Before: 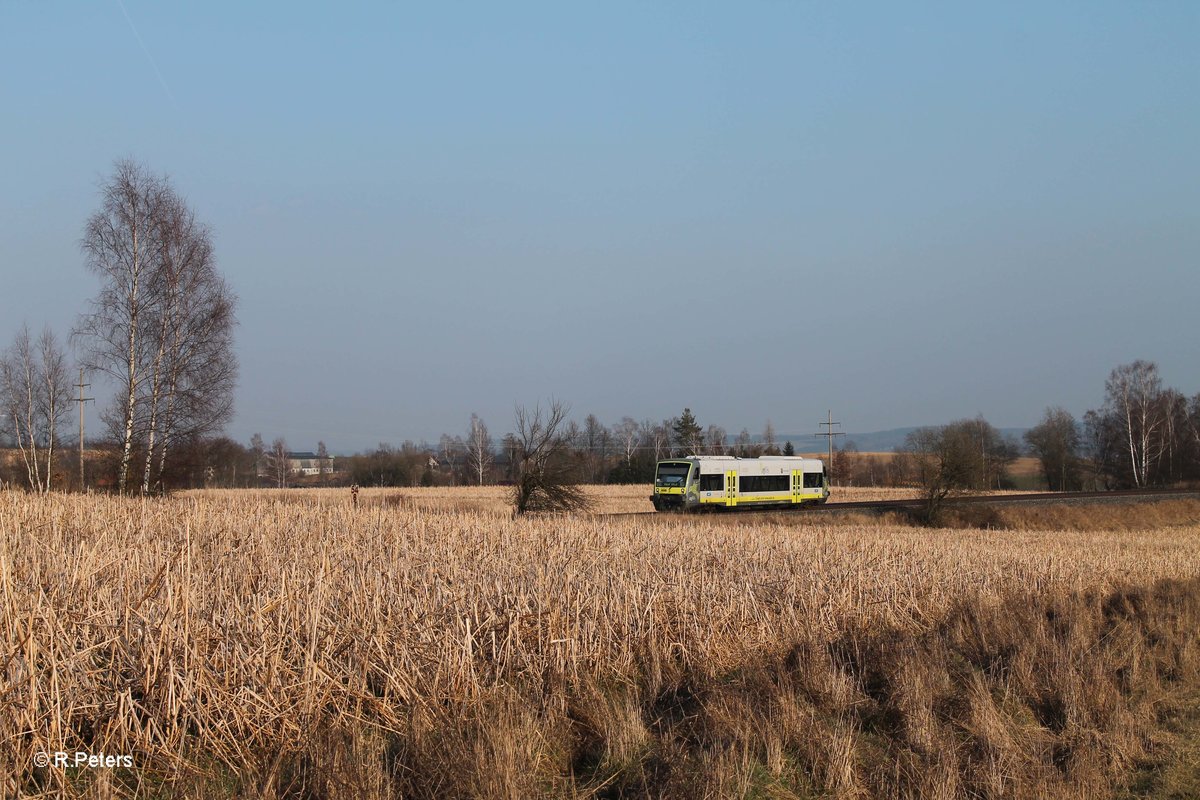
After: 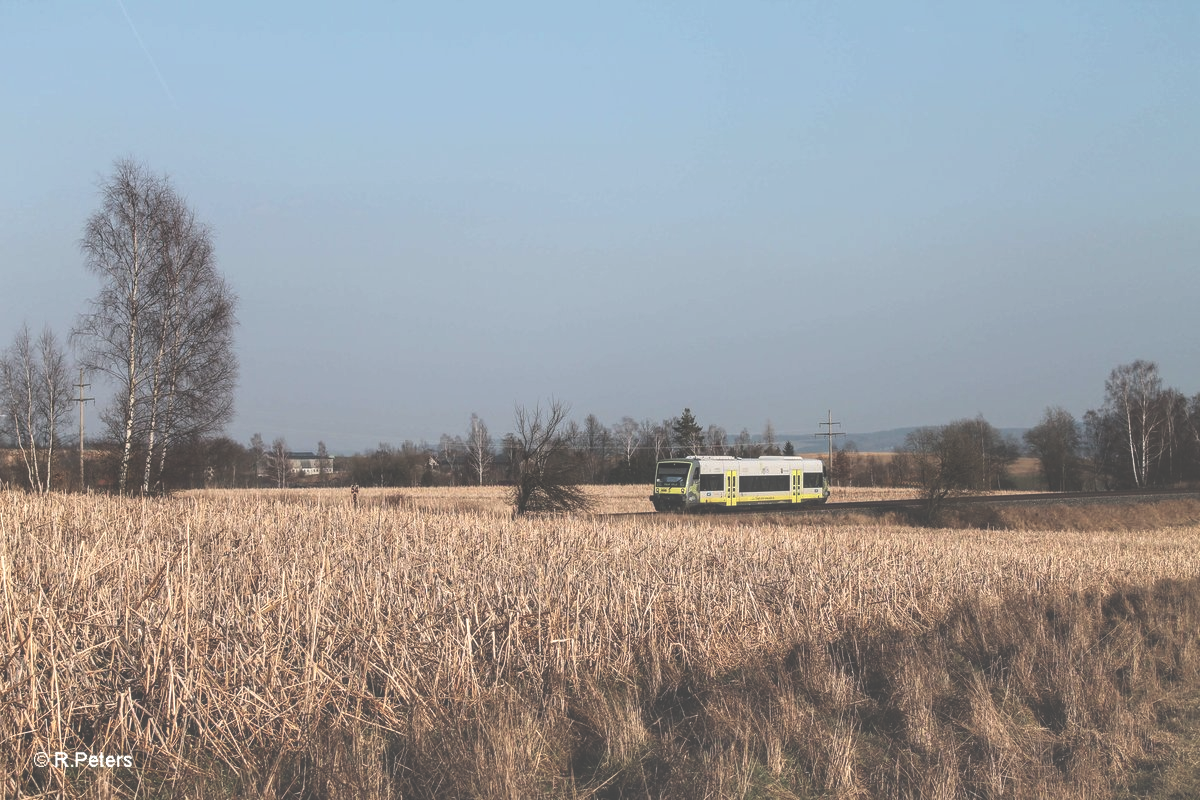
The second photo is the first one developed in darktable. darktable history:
shadows and highlights: shadows -1.58, highlights 41.5
exposure: black level correction -0.086, compensate highlight preservation false
local contrast: detail 150%
